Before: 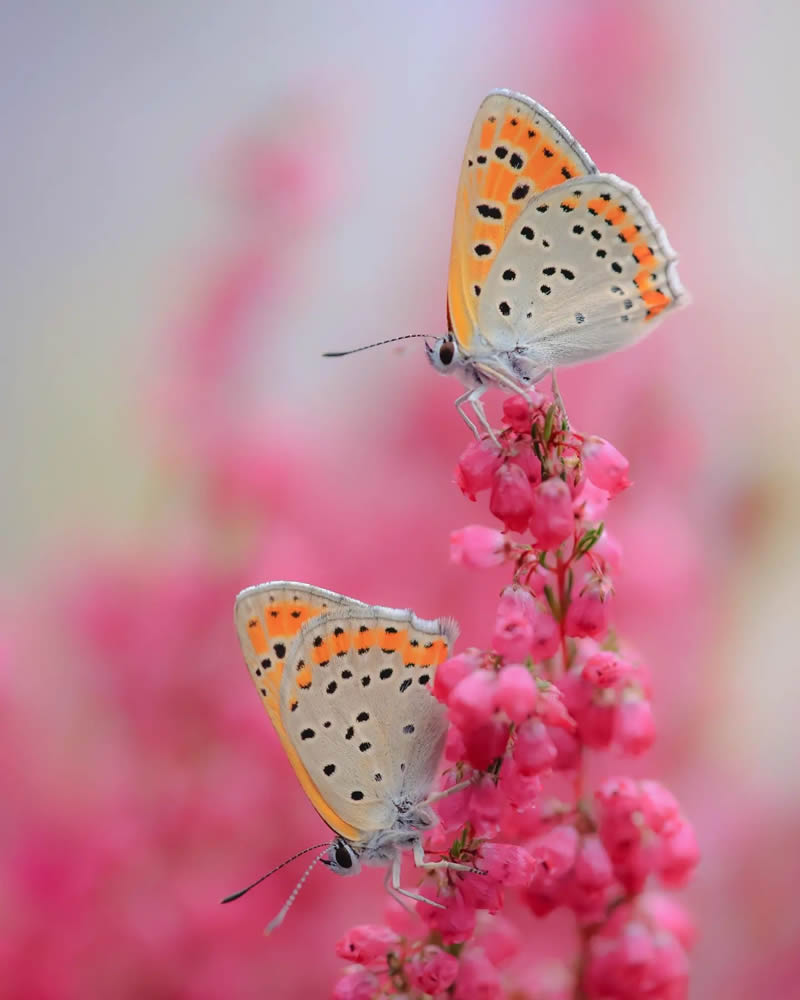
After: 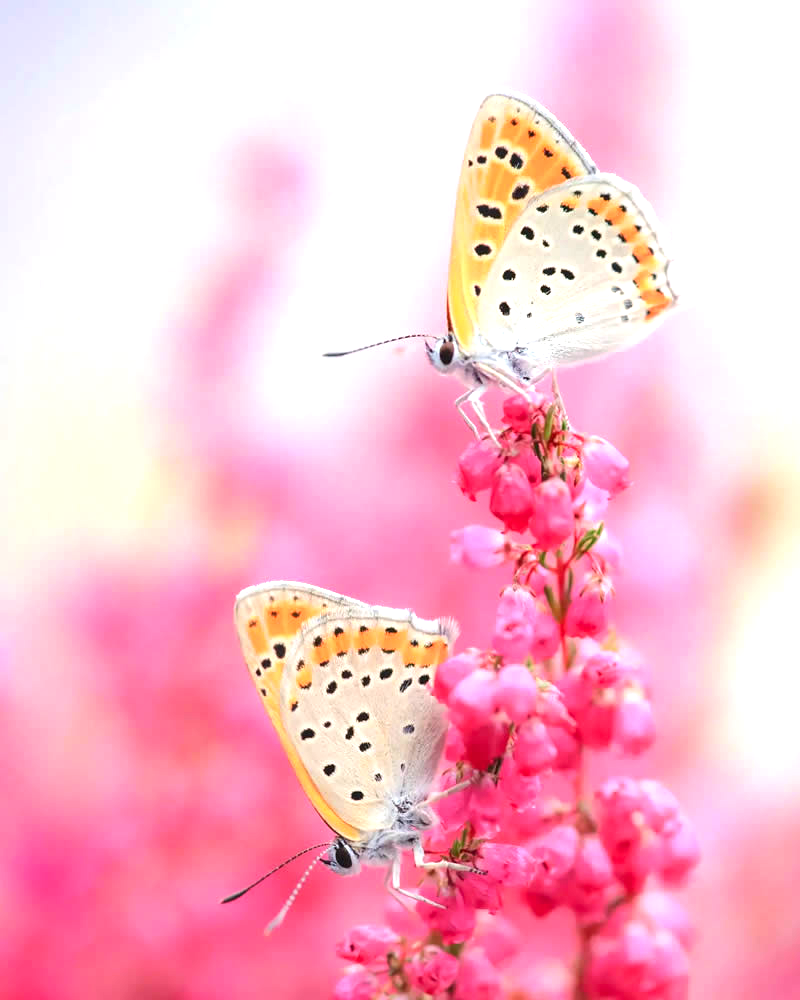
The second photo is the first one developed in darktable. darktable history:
local contrast: highlights 101%, shadows 100%, detail 119%, midtone range 0.2
exposure: exposure 1.206 EV, compensate exposure bias true, compensate highlight preservation false
